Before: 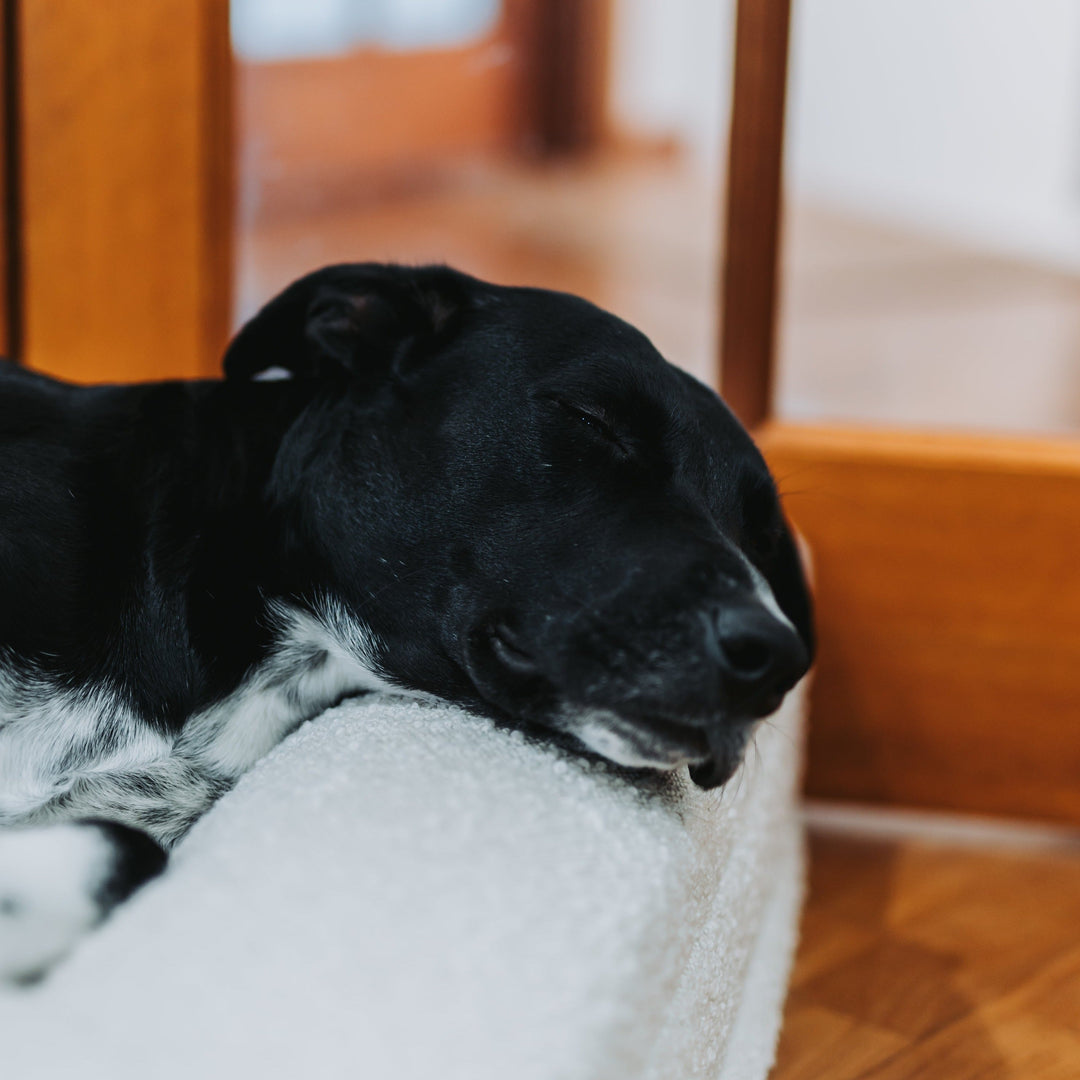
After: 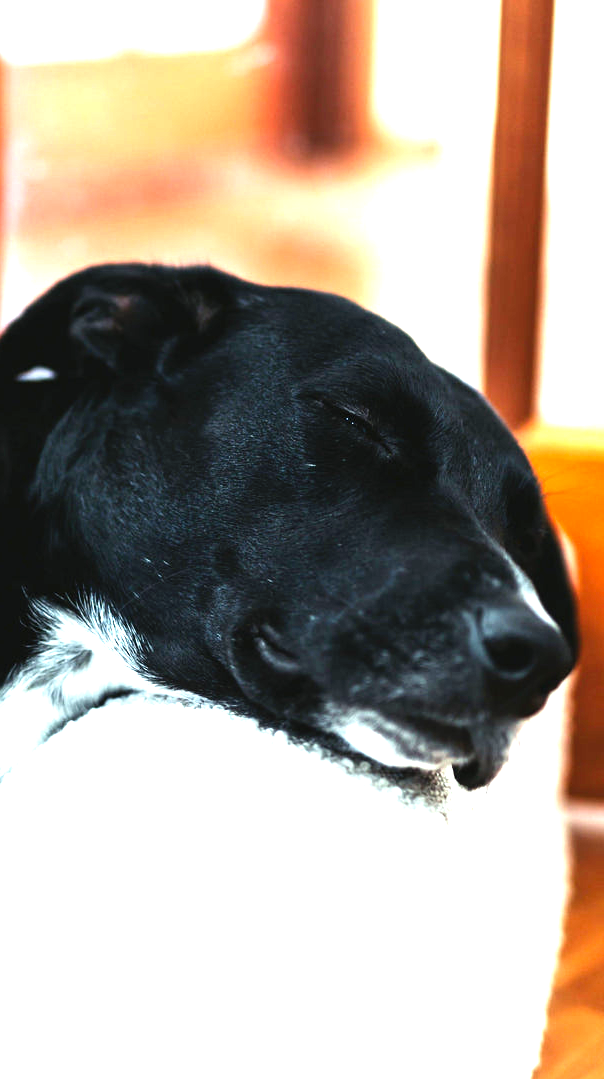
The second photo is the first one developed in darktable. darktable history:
levels: black 0.101%, levels [0, 0.281, 0.562]
exposure: compensate highlight preservation false
crop: left 21.865%, right 22.138%, bottom 0.009%
